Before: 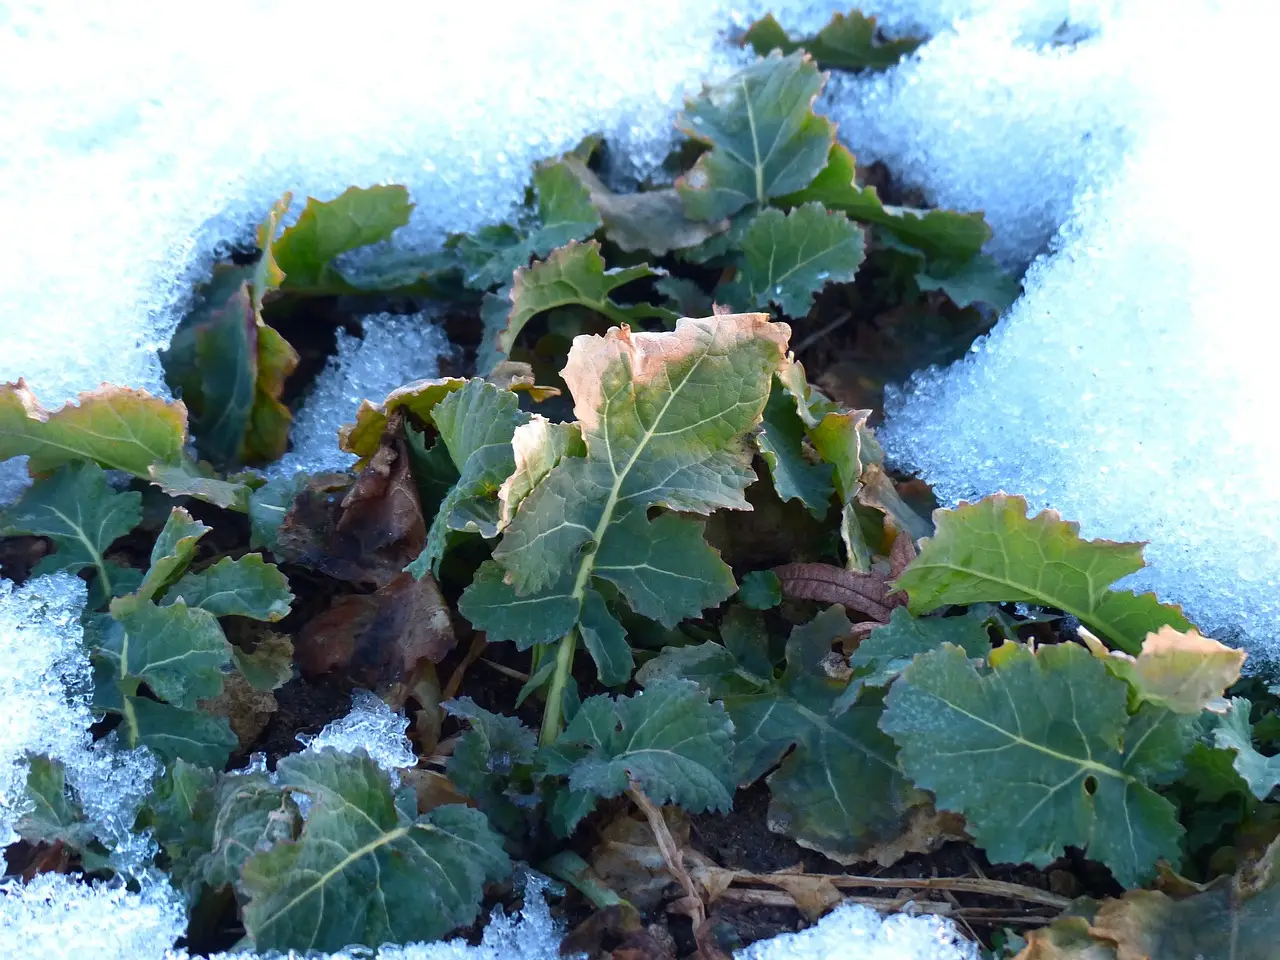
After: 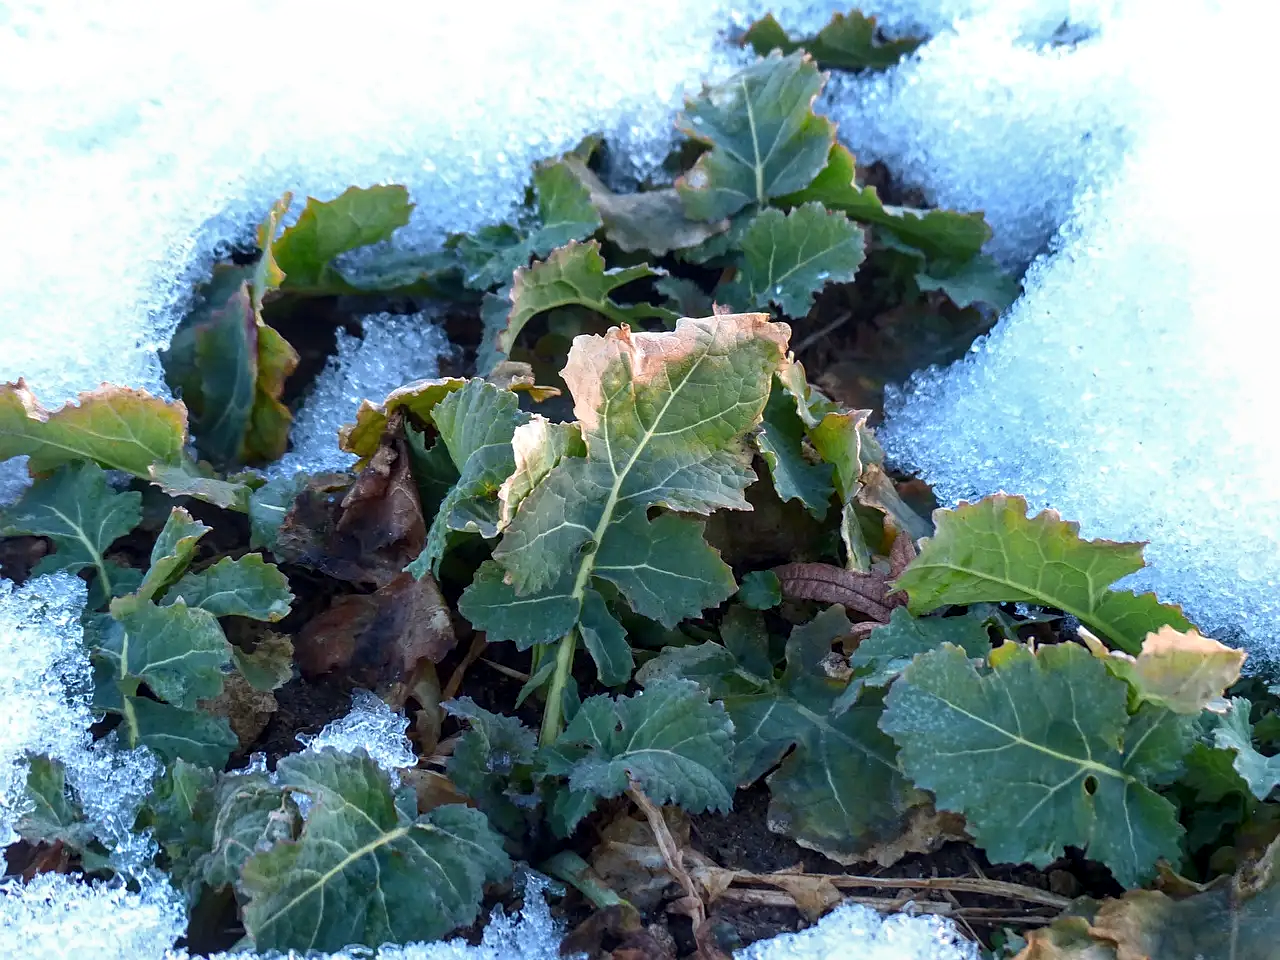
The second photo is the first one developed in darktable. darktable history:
local contrast: on, module defaults
sharpen: amount 0.216
